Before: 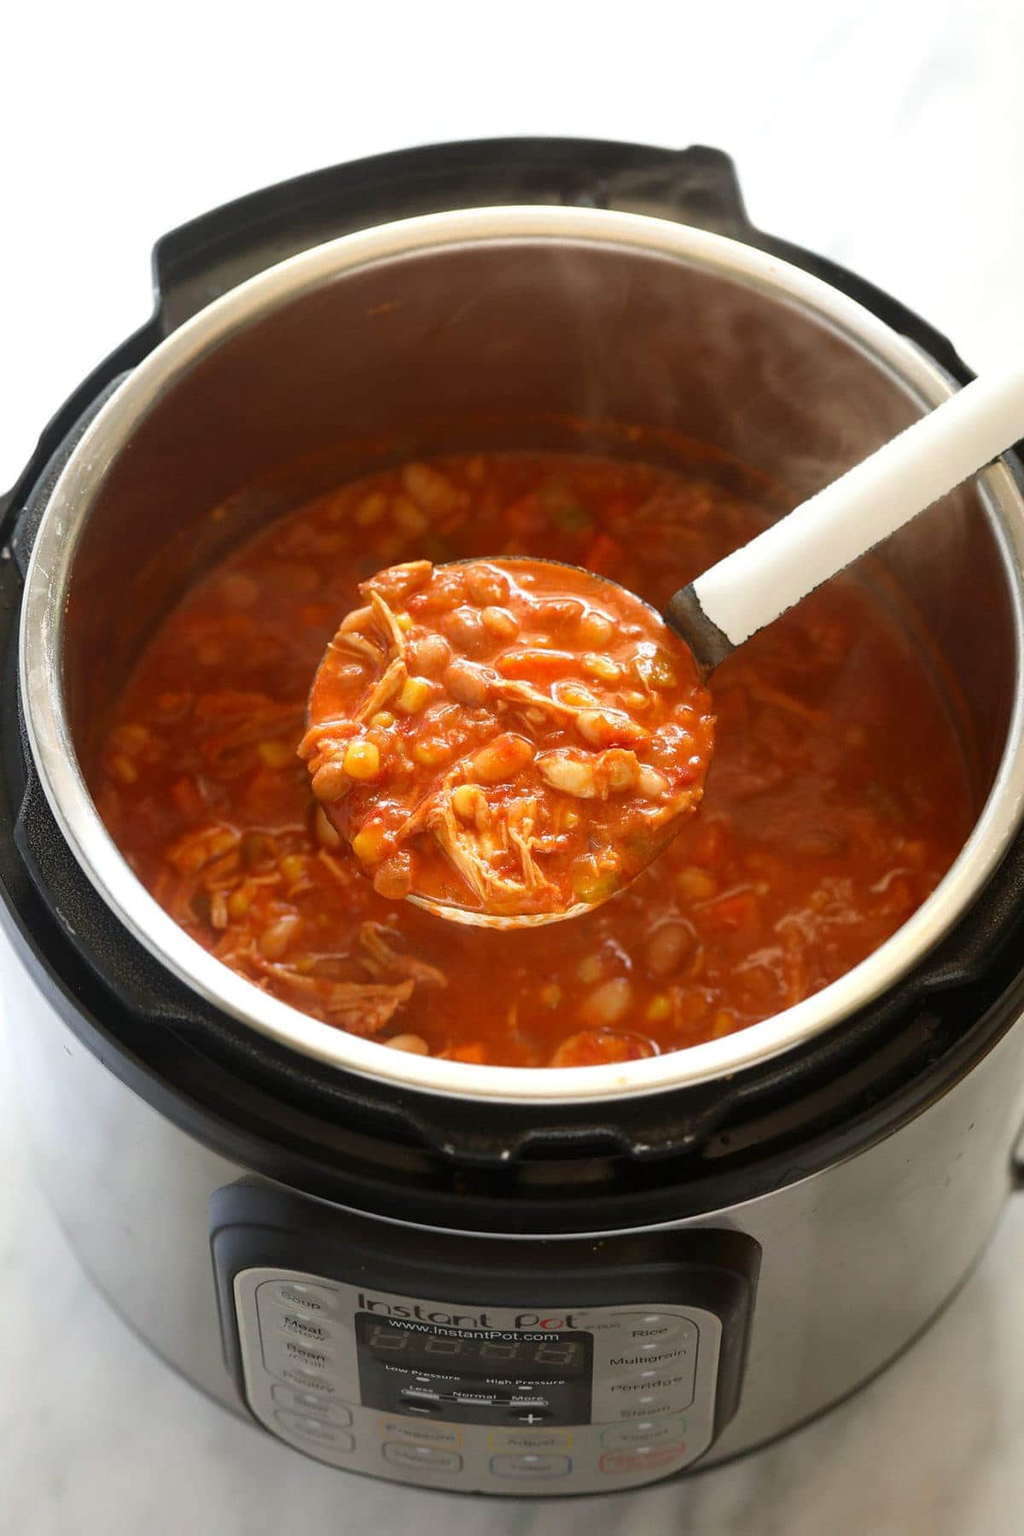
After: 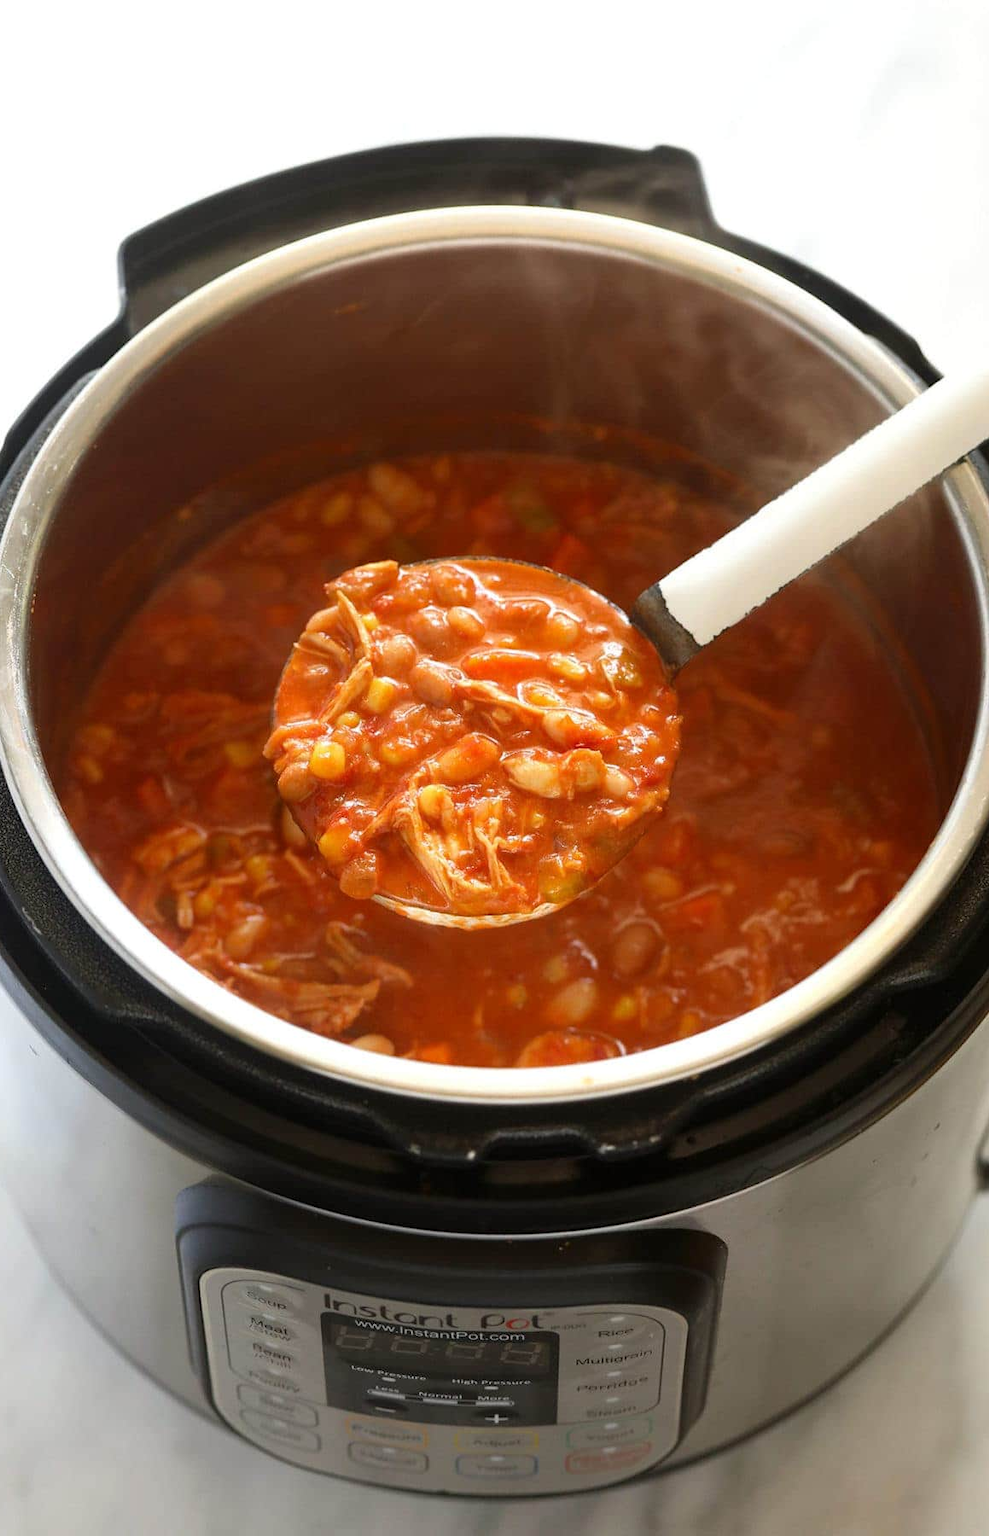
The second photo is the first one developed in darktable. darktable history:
crop and rotate: left 3.339%
